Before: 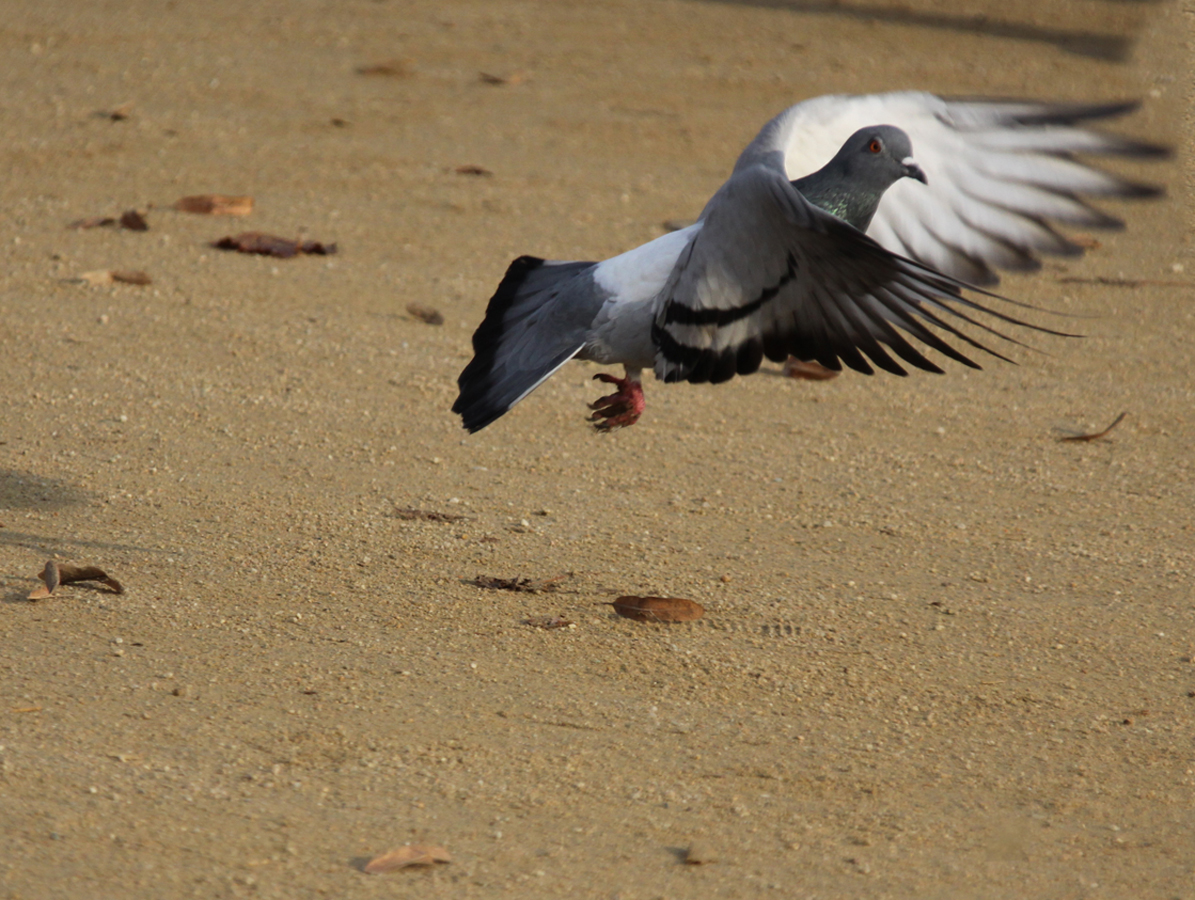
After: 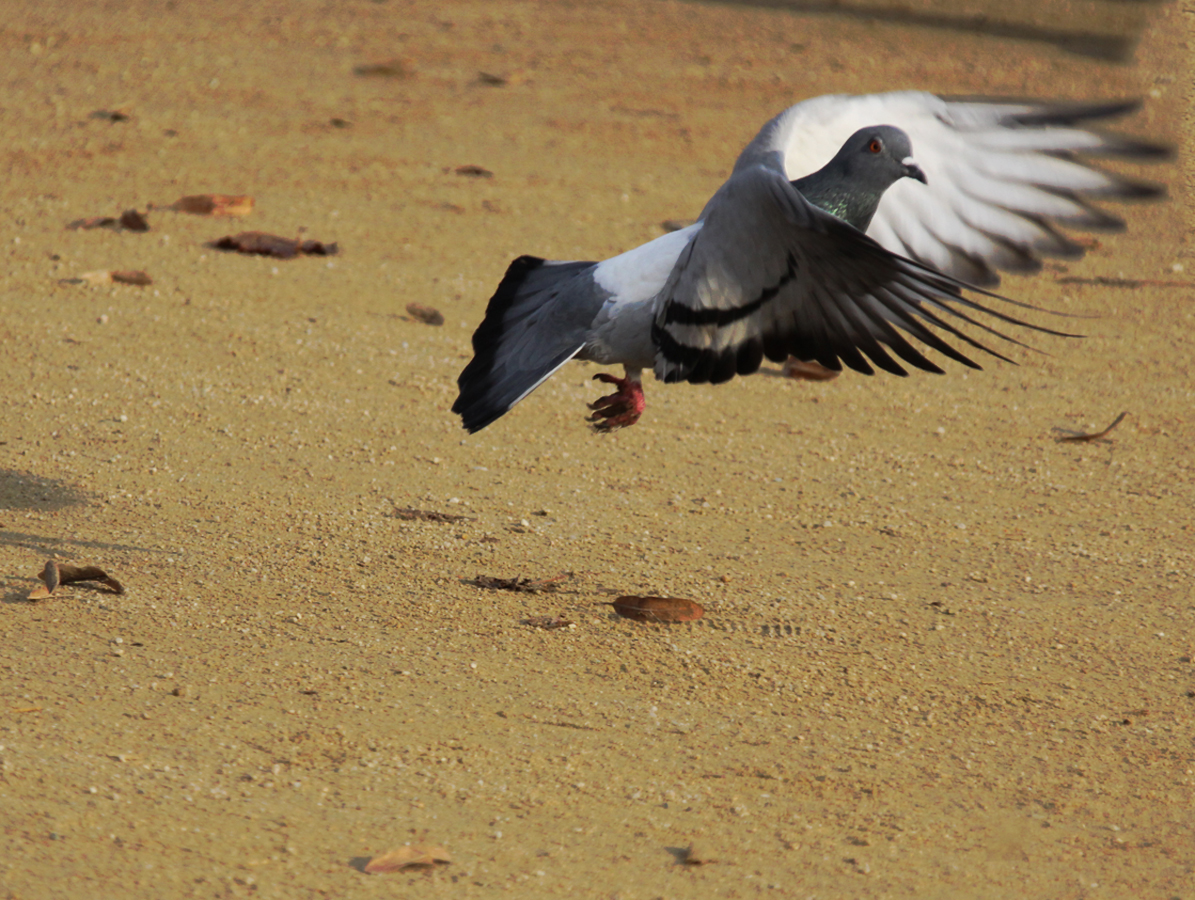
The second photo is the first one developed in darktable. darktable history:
tone curve: curves: ch0 [(0, 0) (0.003, 0.003) (0.011, 0.011) (0.025, 0.024) (0.044, 0.043) (0.069, 0.068) (0.1, 0.097) (0.136, 0.133) (0.177, 0.173) (0.224, 0.219) (0.277, 0.271) (0.335, 0.327) (0.399, 0.39) (0.468, 0.457) (0.543, 0.582) (0.623, 0.655) (0.709, 0.734) (0.801, 0.817) (0.898, 0.906) (1, 1)], preserve colors none
